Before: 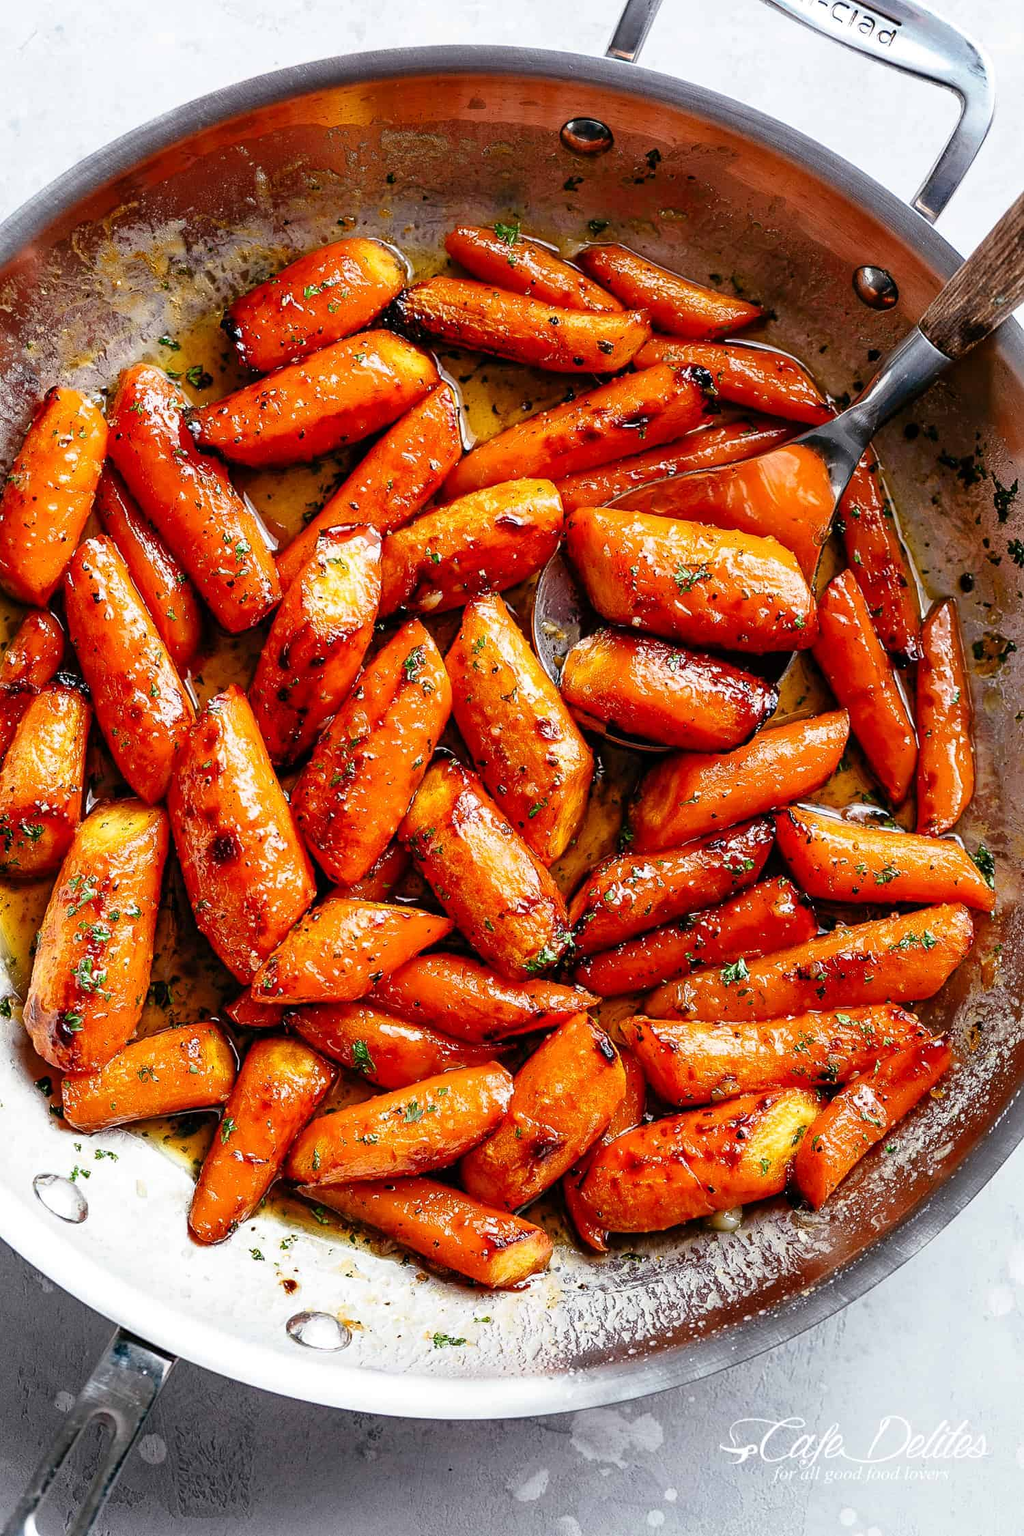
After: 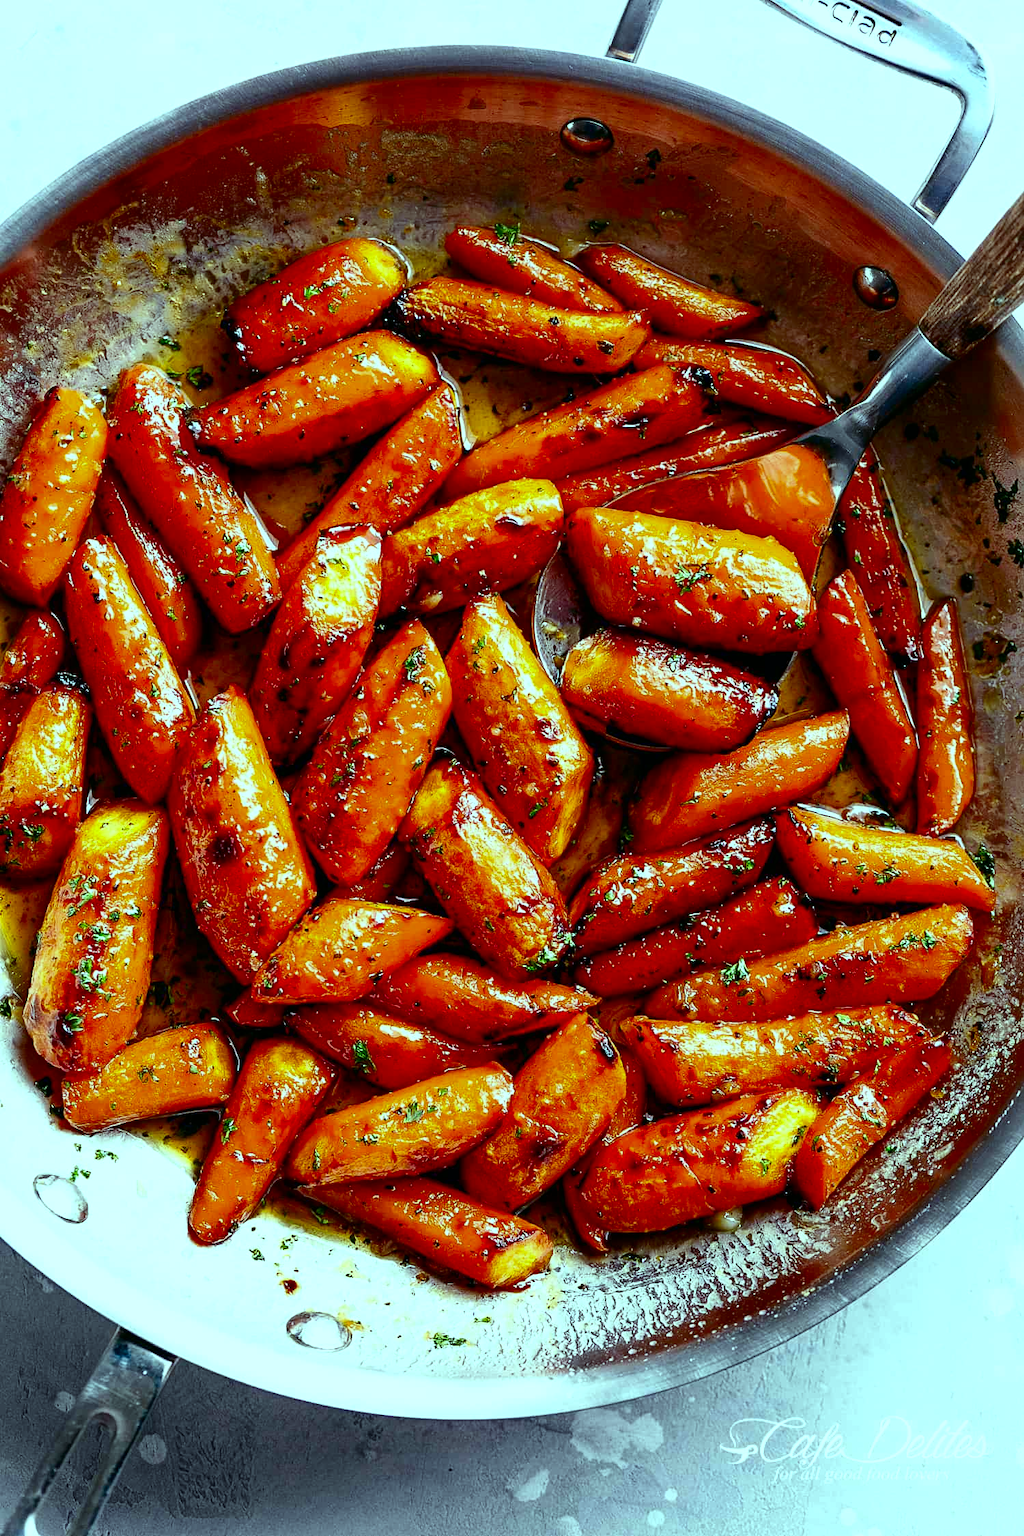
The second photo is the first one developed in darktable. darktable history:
color balance: mode lift, gamma, gain (sRGB), lift [0.997, 0.979, 1.021, 1.011], gamma [1, 1.084, 0.916, 0.998], gain [1, 0.87, 1.13, 1.101], contrast 4.55%, contrast fulcrum 38.24%, output saturation 104.09%
contrast brightness saturation: contrast 0.12, brightness -0.12, saturation 0.2
